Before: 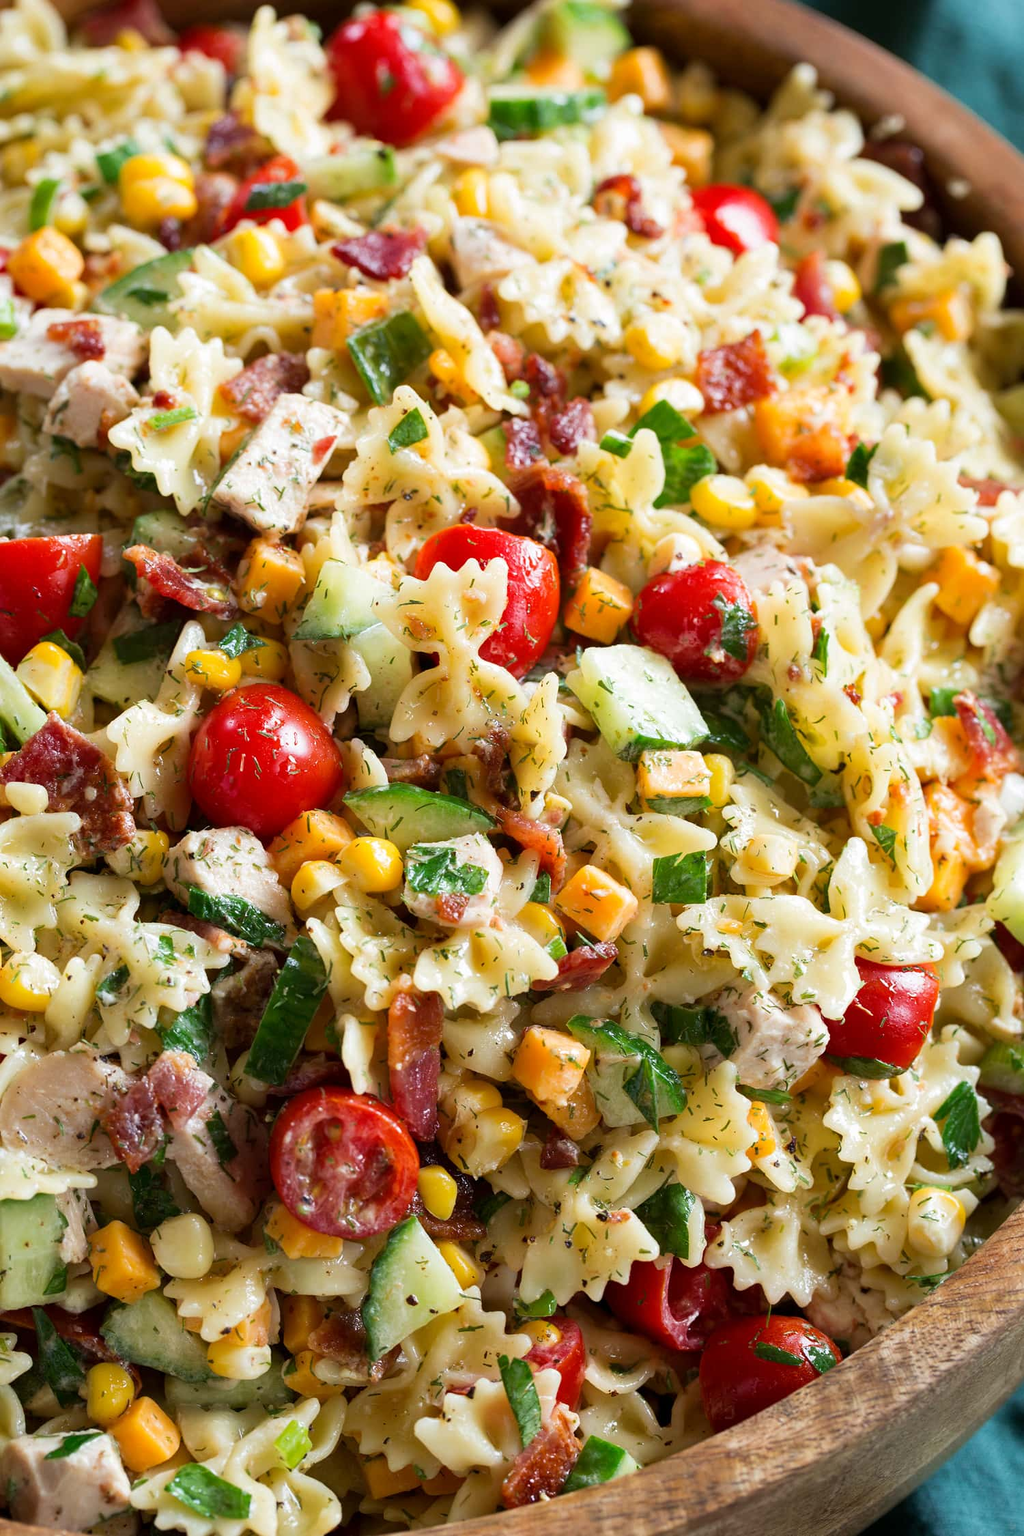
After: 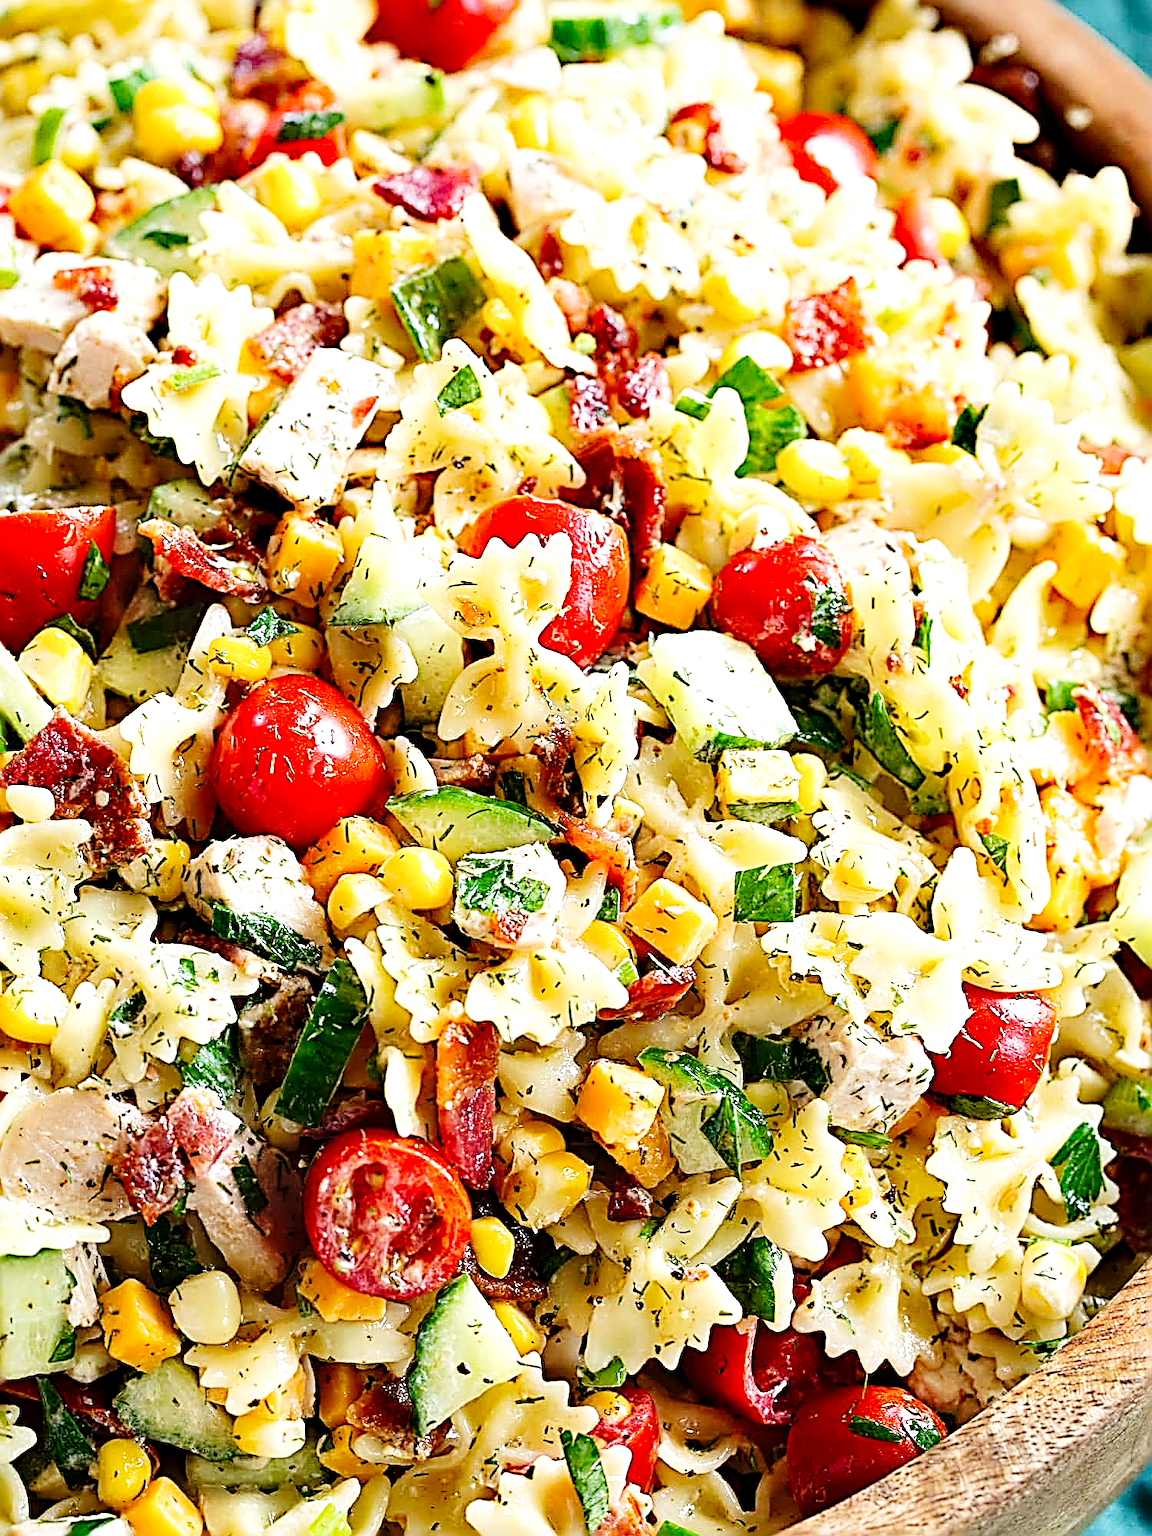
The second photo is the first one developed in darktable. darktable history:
sharpen: radius 3.141, amount 1.739
base curve: curves: ch0 [(0, 0) (0.036, 0.025) (0.121, 0.166) (0.206, 0.329) (0.605, 0.79) (1, 1)], fusion 1, preserve colors none
crop and rotate: top 5.502%, bottom 5.591%
